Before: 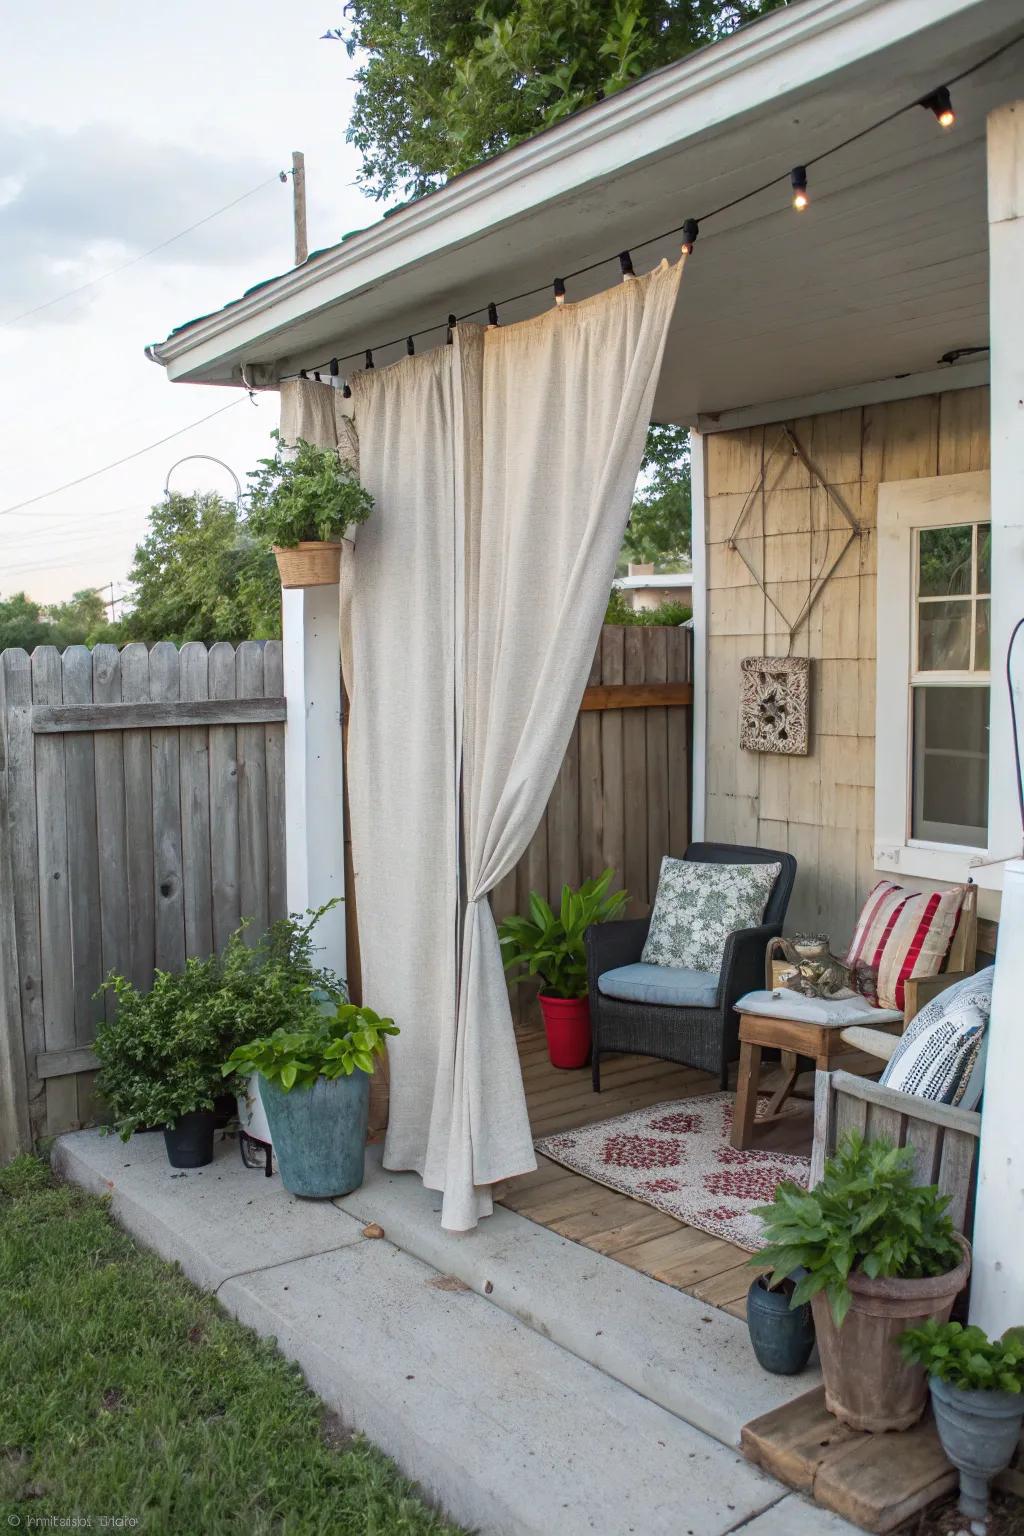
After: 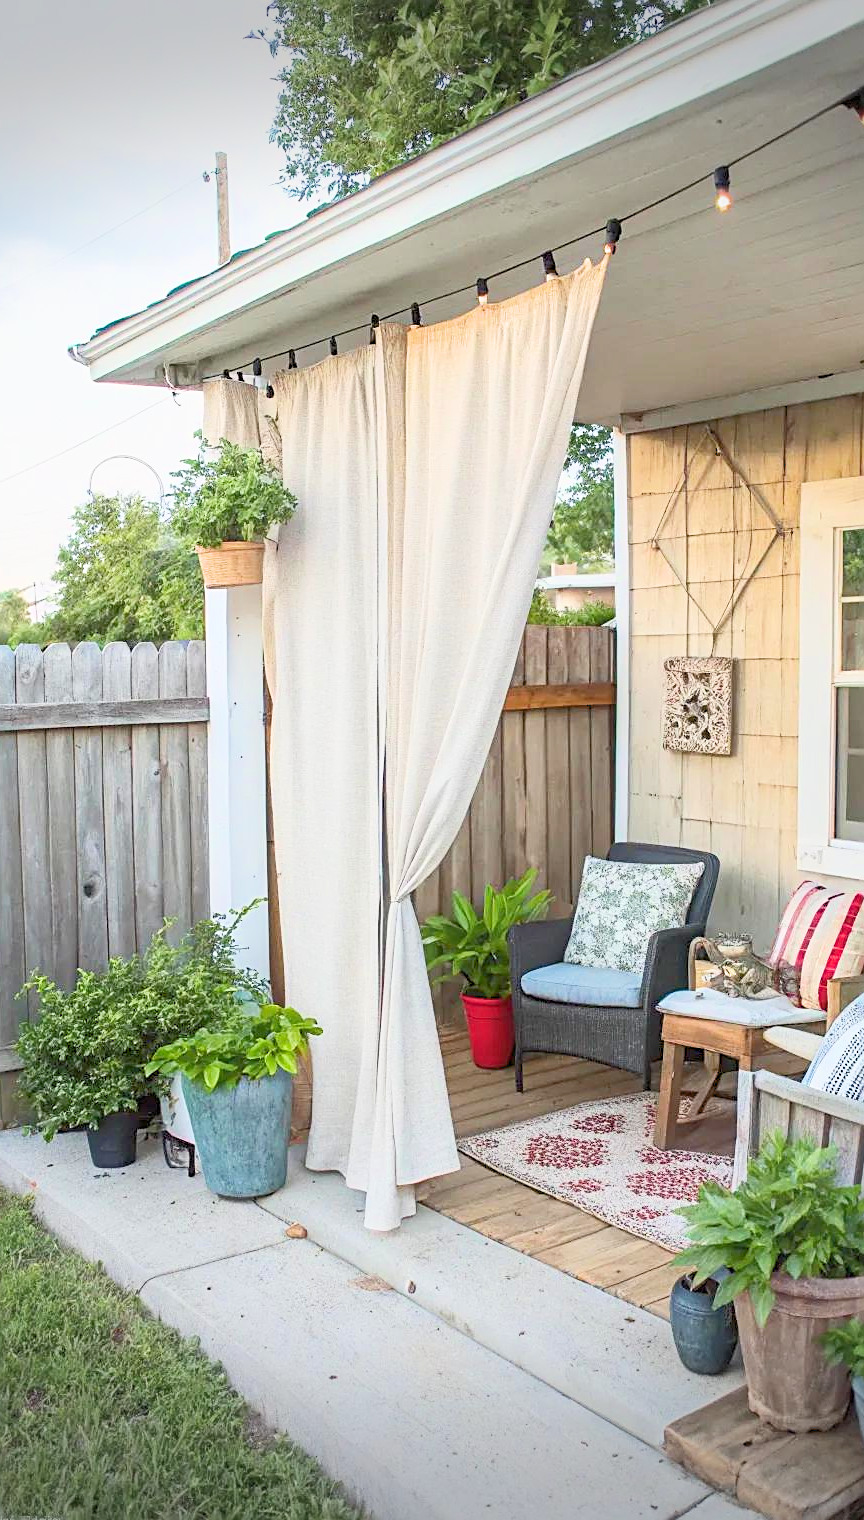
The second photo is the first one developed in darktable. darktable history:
tone equalizer: on, module defaults
vignetting: fall-off start 100%, brightness -0.406, saturation -0.3, width/height ratio 1.324, dithering 8-bit output, unbound false
filmic rgb: black relative exposure -7.48 EV, white relative exposure 4.83 EV, hardness 3.4, color science v6 (2022)
crop: left 7.598%, right 7.873%
sharpen: amount 0.6
rgb curve: curves: ch0 [(0, 0) (0.072, 0.166) (0.217, 0.293) (0.414, 0.42) (1, 1)], compensate middle gray true, preserve colors basic power
exposure: black level correction 0.001, exposure 1.719 EV, compensate exposure bias true, compensate highlight preservation false
